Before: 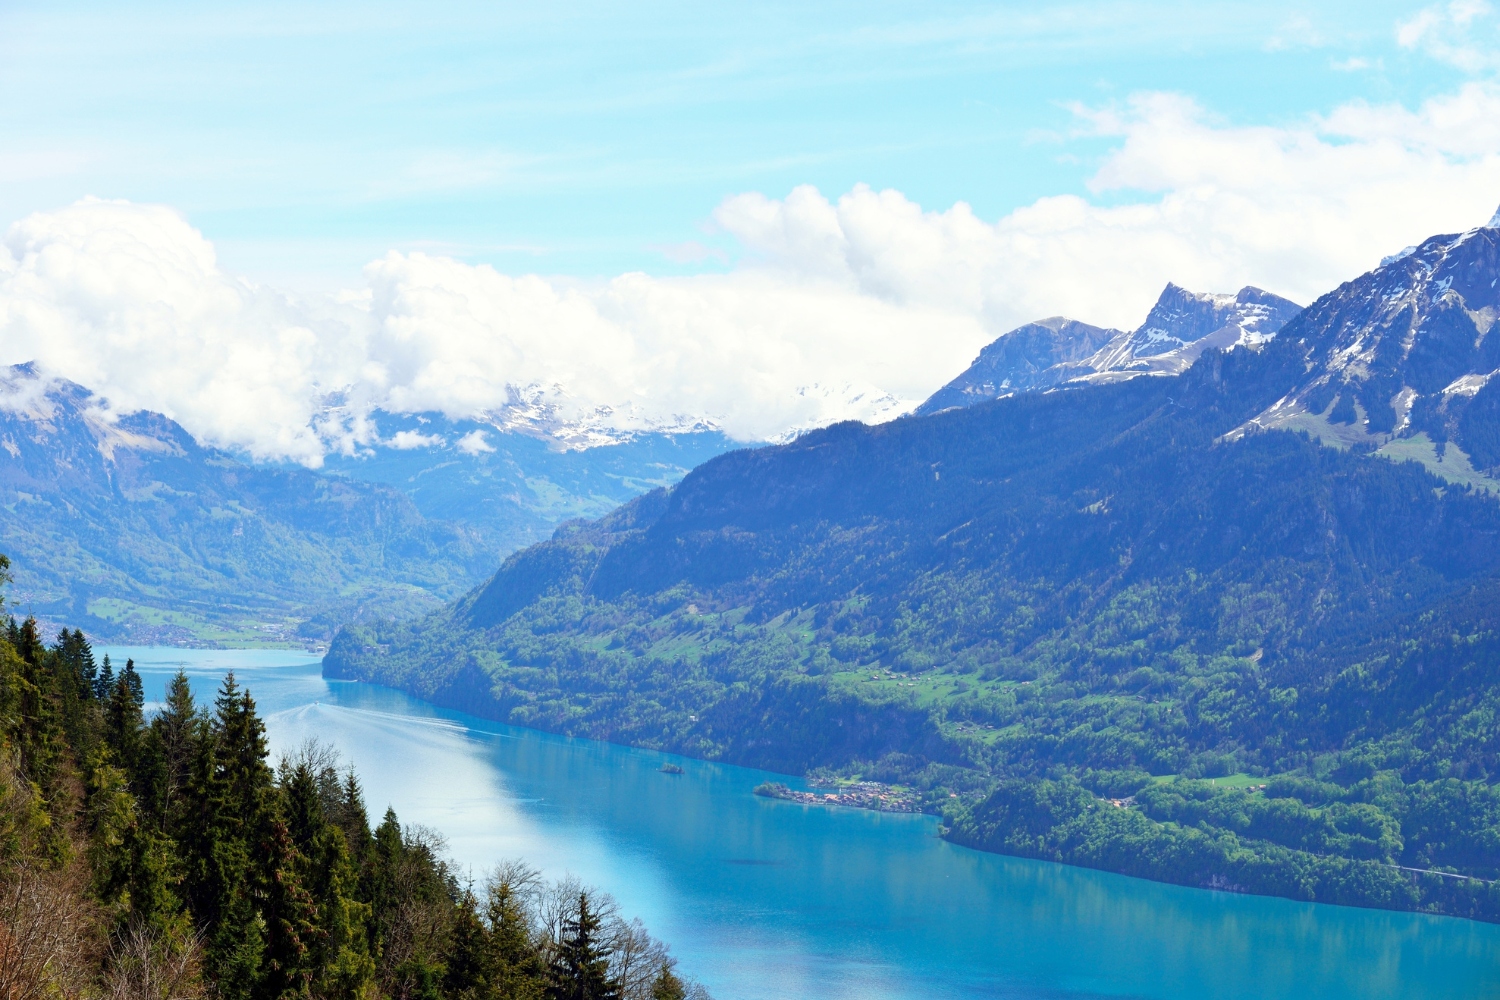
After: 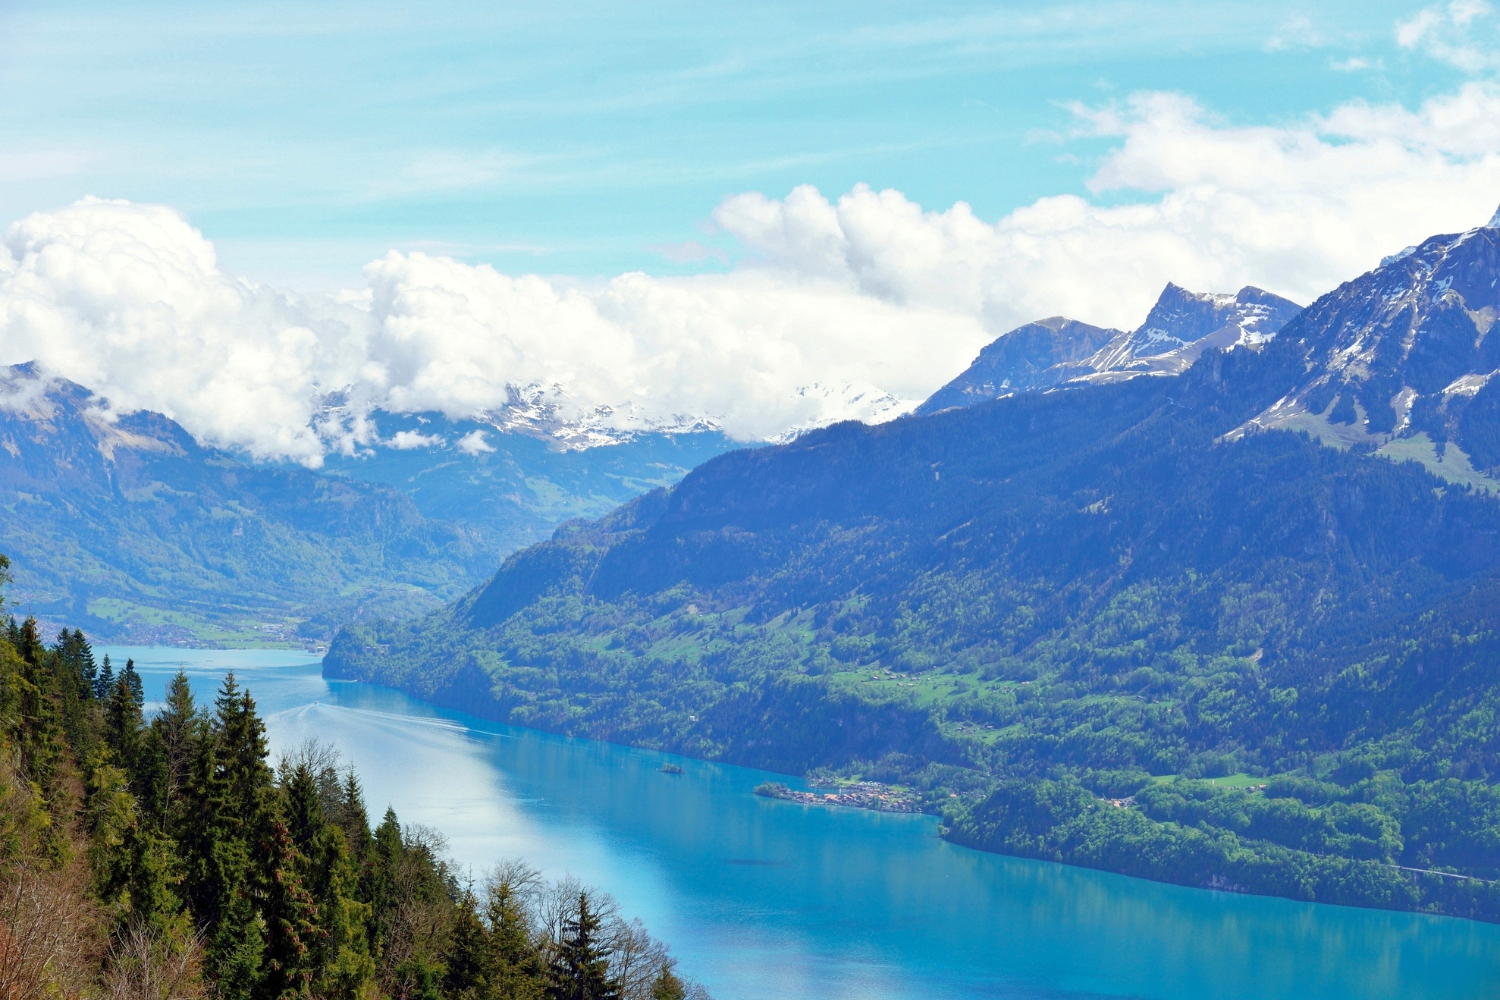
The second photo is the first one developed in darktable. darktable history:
shadows and highlights: highlights color adjustment 31.35%
